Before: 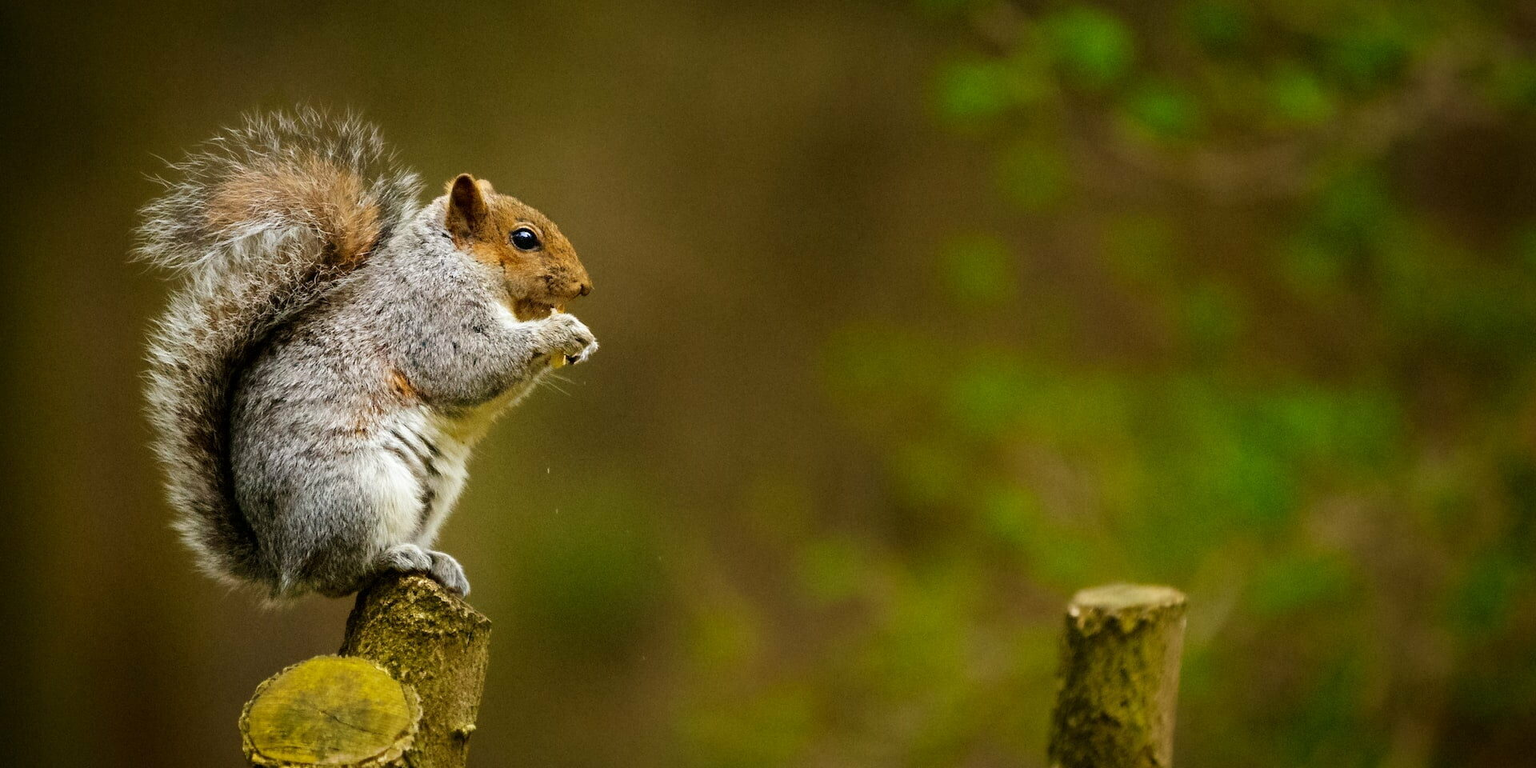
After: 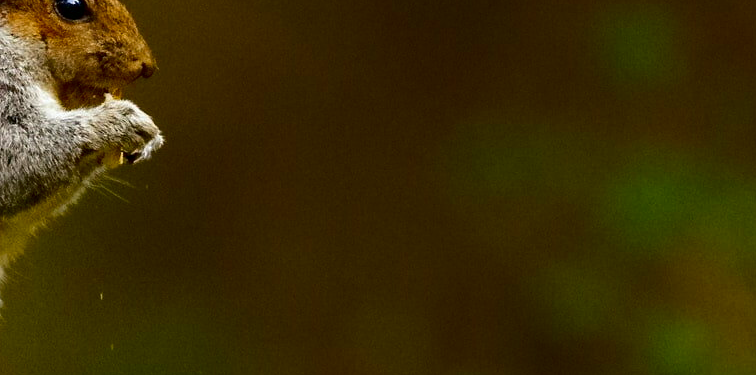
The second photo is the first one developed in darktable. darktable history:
crop: left 30.418%, top 30.5%, right 30.187%, bottom 29.967%
contrast brightness saturation: contrast 0.1, brightness -0.274, saturation 0.139
